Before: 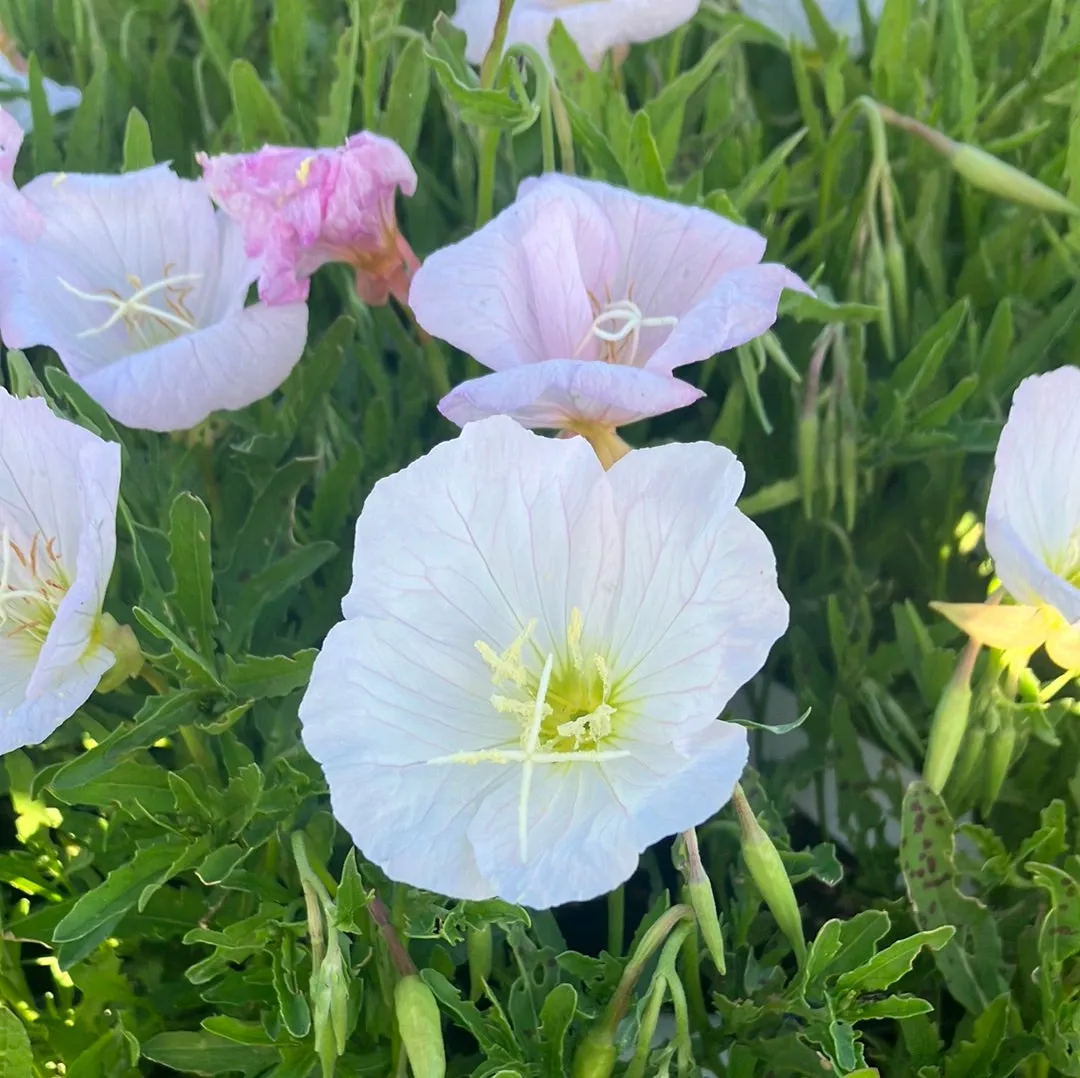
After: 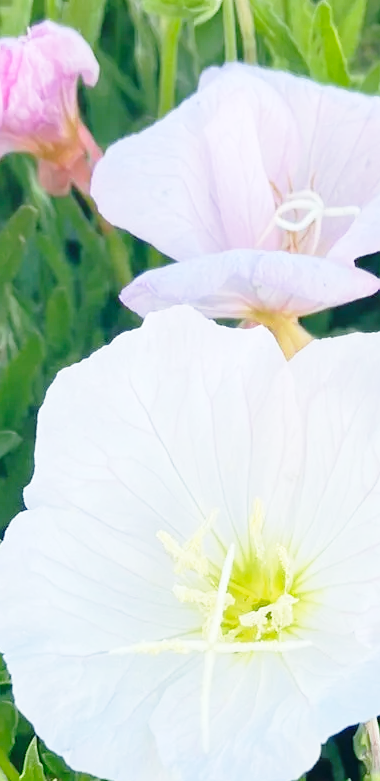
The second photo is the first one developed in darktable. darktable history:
crop and rotate: left 29.476%, top 10.214%, right 35.32%, bottom 17.333%
base curve: curves: ch0 [(0, 0) (0.028, 0.03) (0.121, 0.232) (0.46, 0.748) (0.859, 0.968) (1, 1)], preserve colors none
rgb curve: curves: ch0 [(0, 0) (0.053, 0.068) (0.122, 0.128) (1, 1)]
